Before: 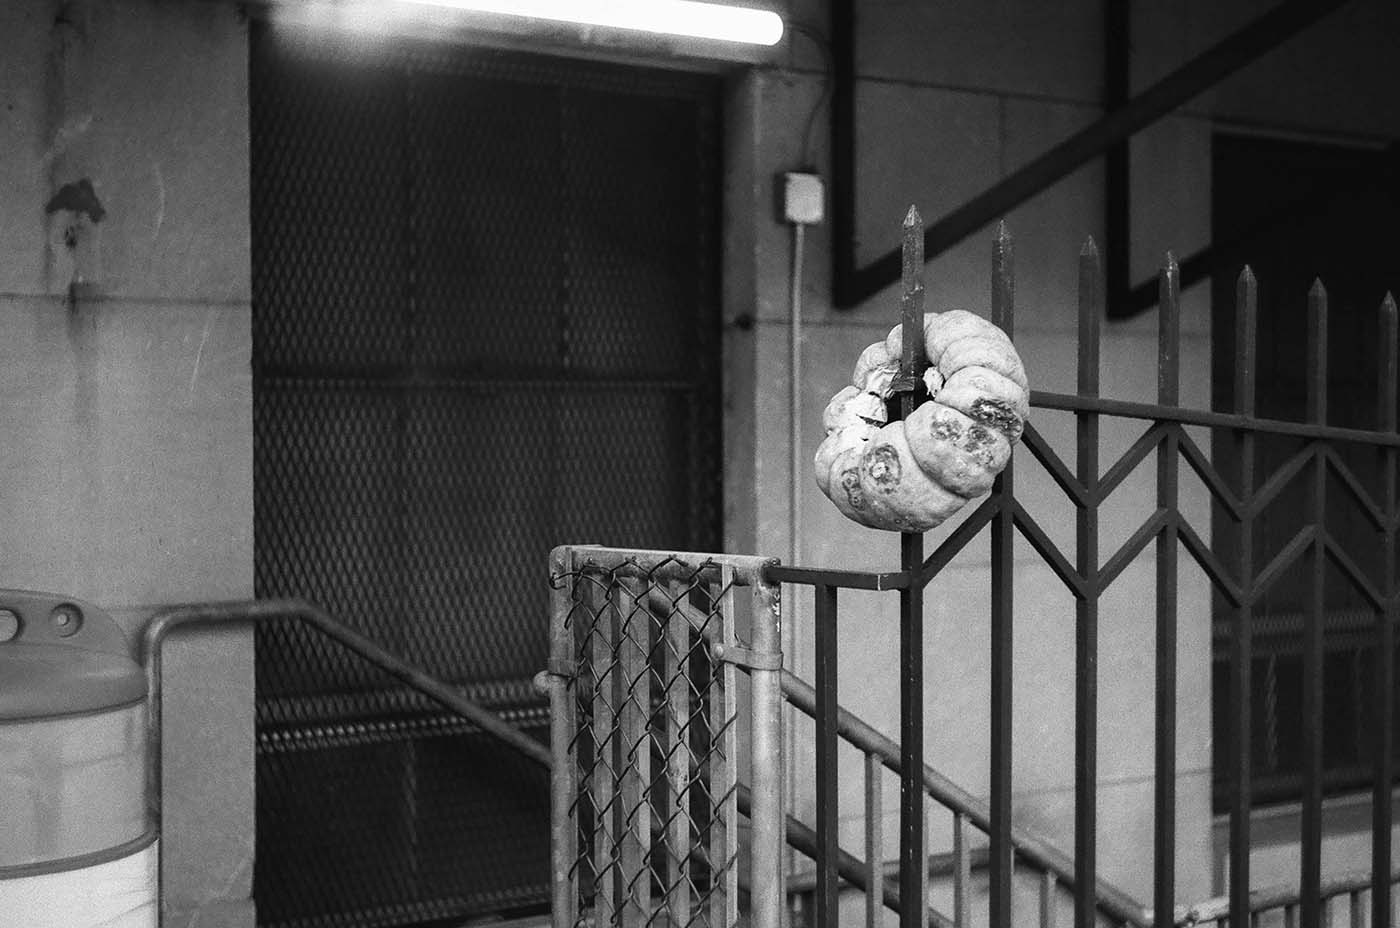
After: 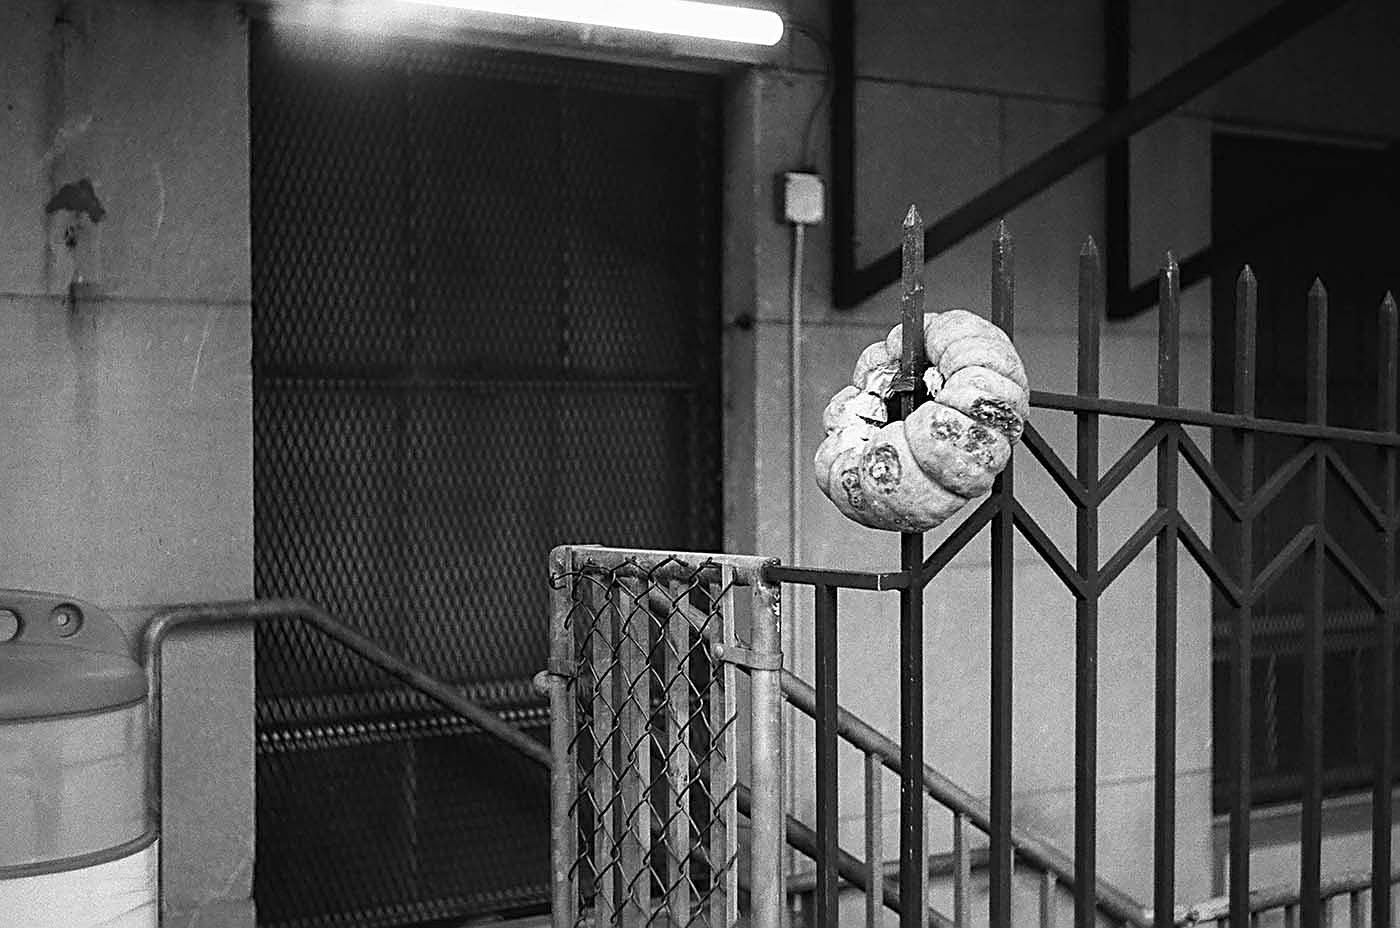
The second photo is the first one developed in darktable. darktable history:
sharpen: radius 2.592, amount 0.69
